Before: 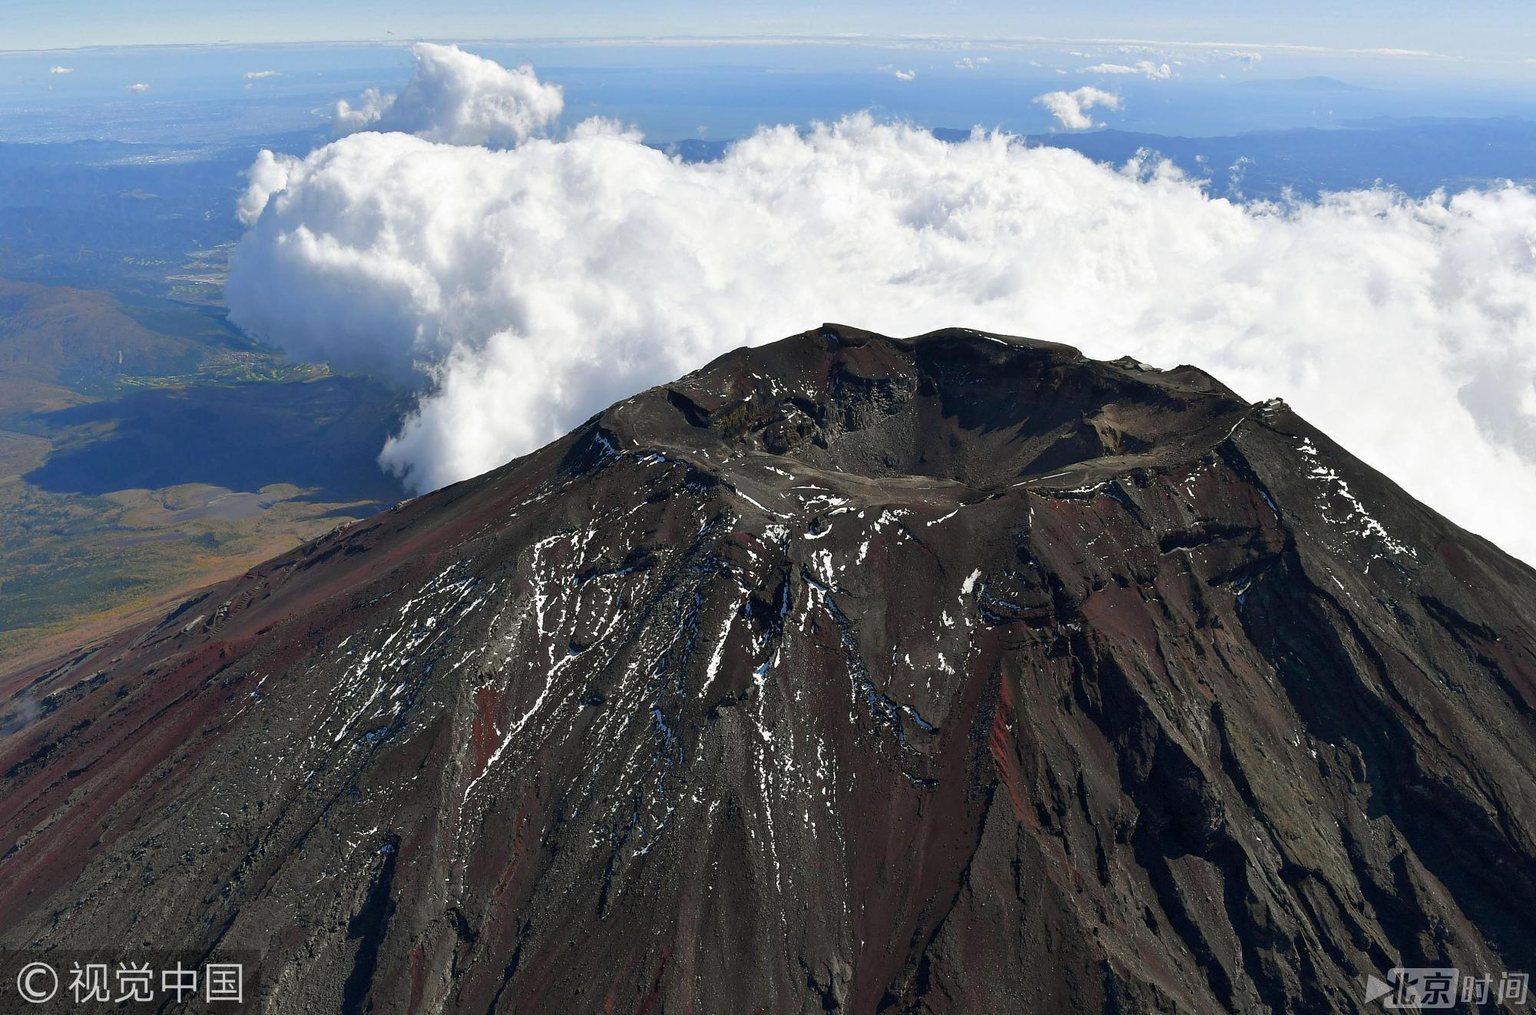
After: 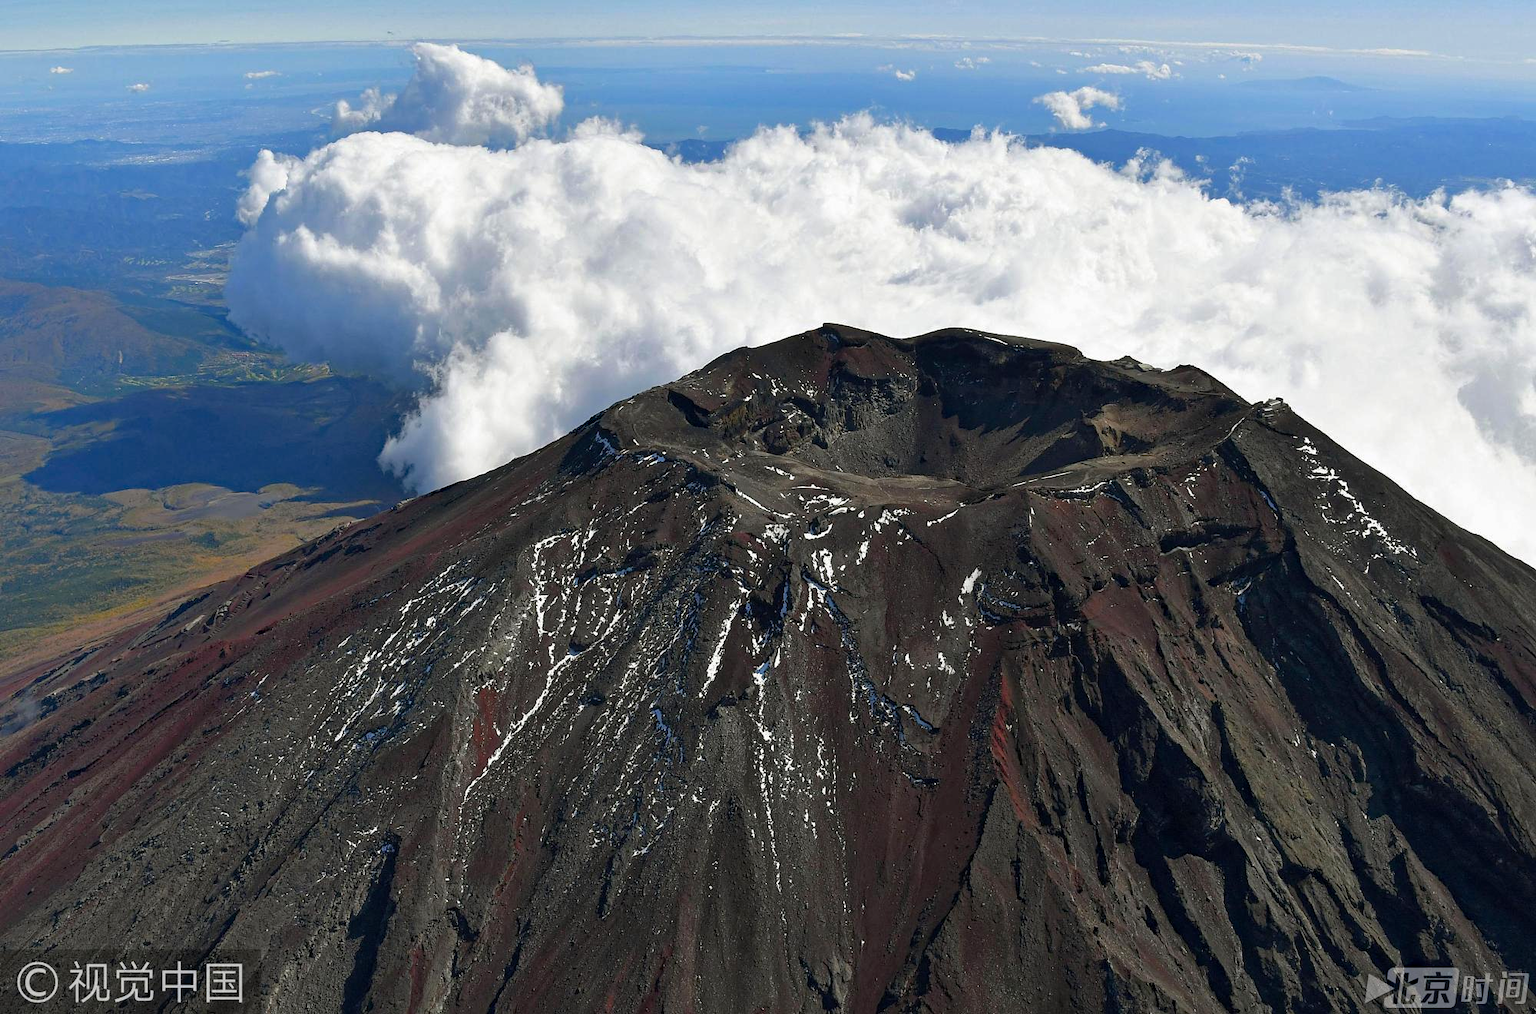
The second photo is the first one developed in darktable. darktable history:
shadows and highlights: shadows 25.67, highlights -23.72
haze removal: strength 0.283, distance 0.253, compatibility mode true, adaptive false
